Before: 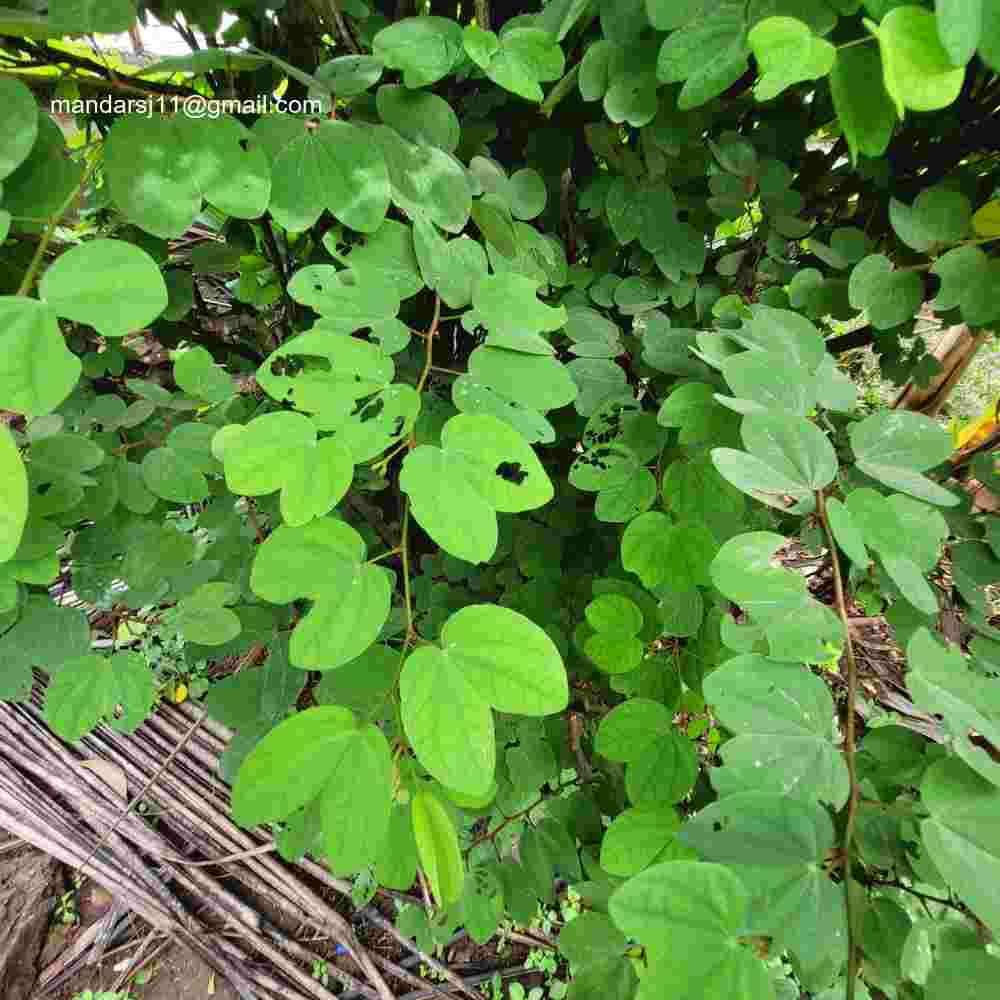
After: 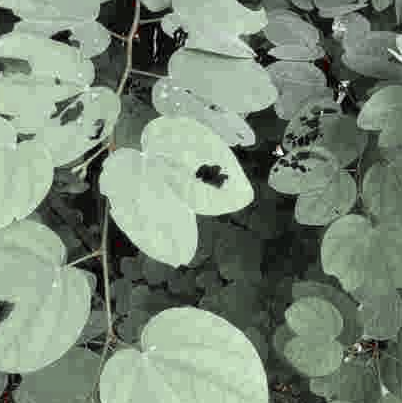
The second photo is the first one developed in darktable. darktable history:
crop: left 30.073%, top 29.755%, right 29.709%, bottom 29.897%
exposure: compensate highlight preservation false
local contrast: mode bilateral grid, contrast 20, coarseness 51, detail 119%, midtone range 0.2
color calibration: illuminant F (fluorescent), F source F9 (Cool White Deluxe 4150 K) – high CRI, x 0.375, y 0.373, temperature 4149.82 K
color zones: curves: ch1 [(0, 0.831) (0.08, 0.771) (0.157, 0.268) (0.241, 0.207) (0.562, -0.005) (0.714, -0.013) (0.876, 0.01) (1, 0.831)]
